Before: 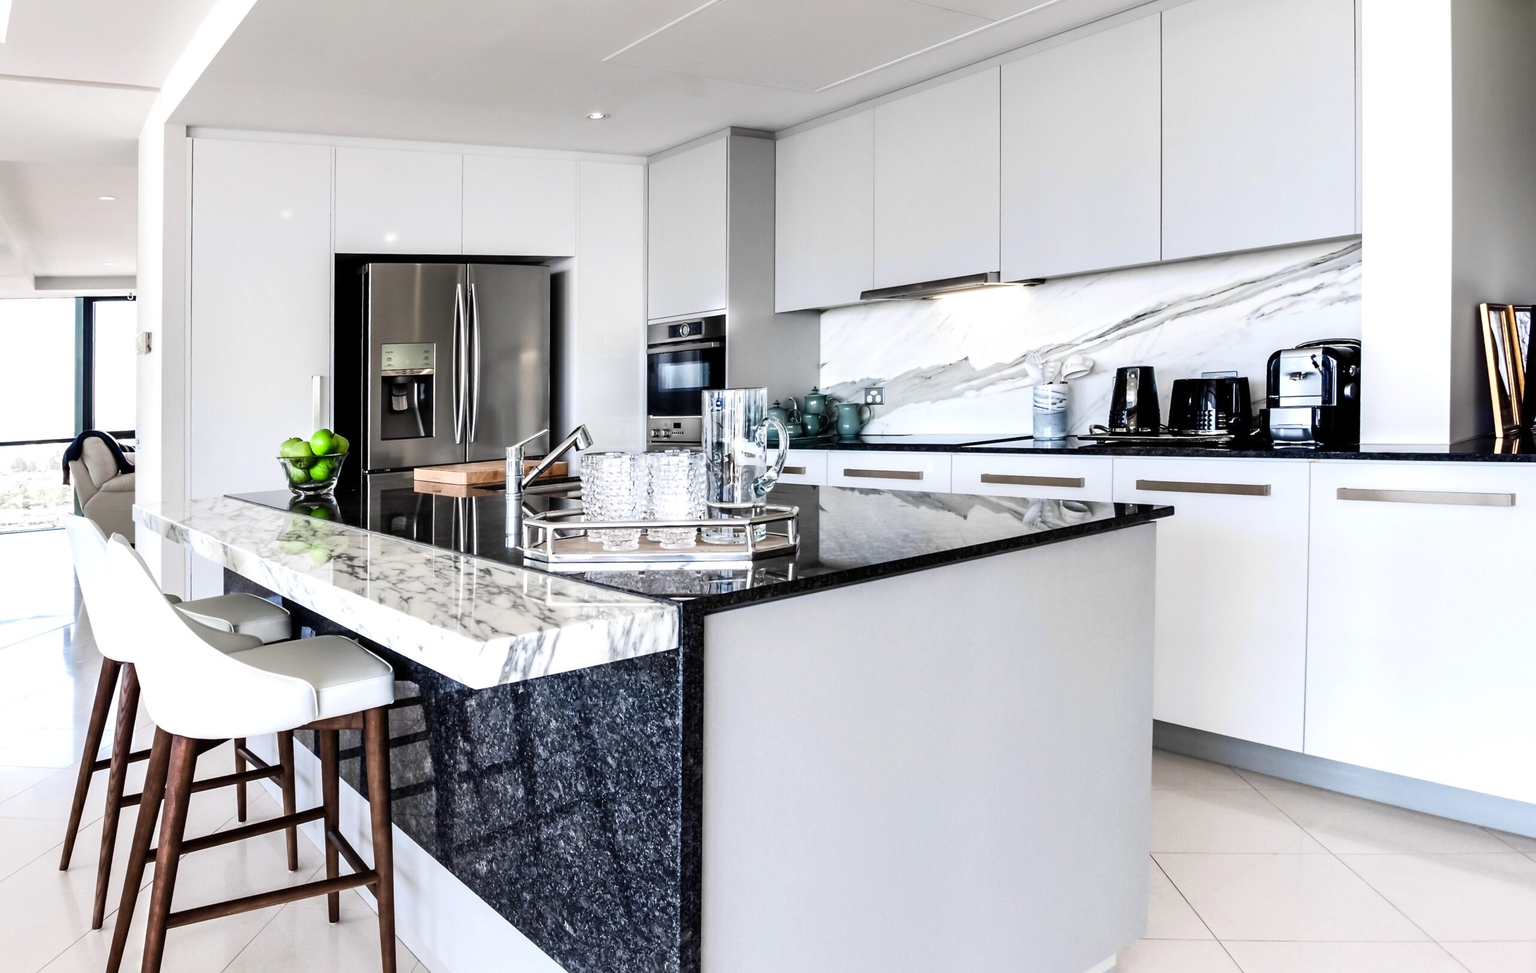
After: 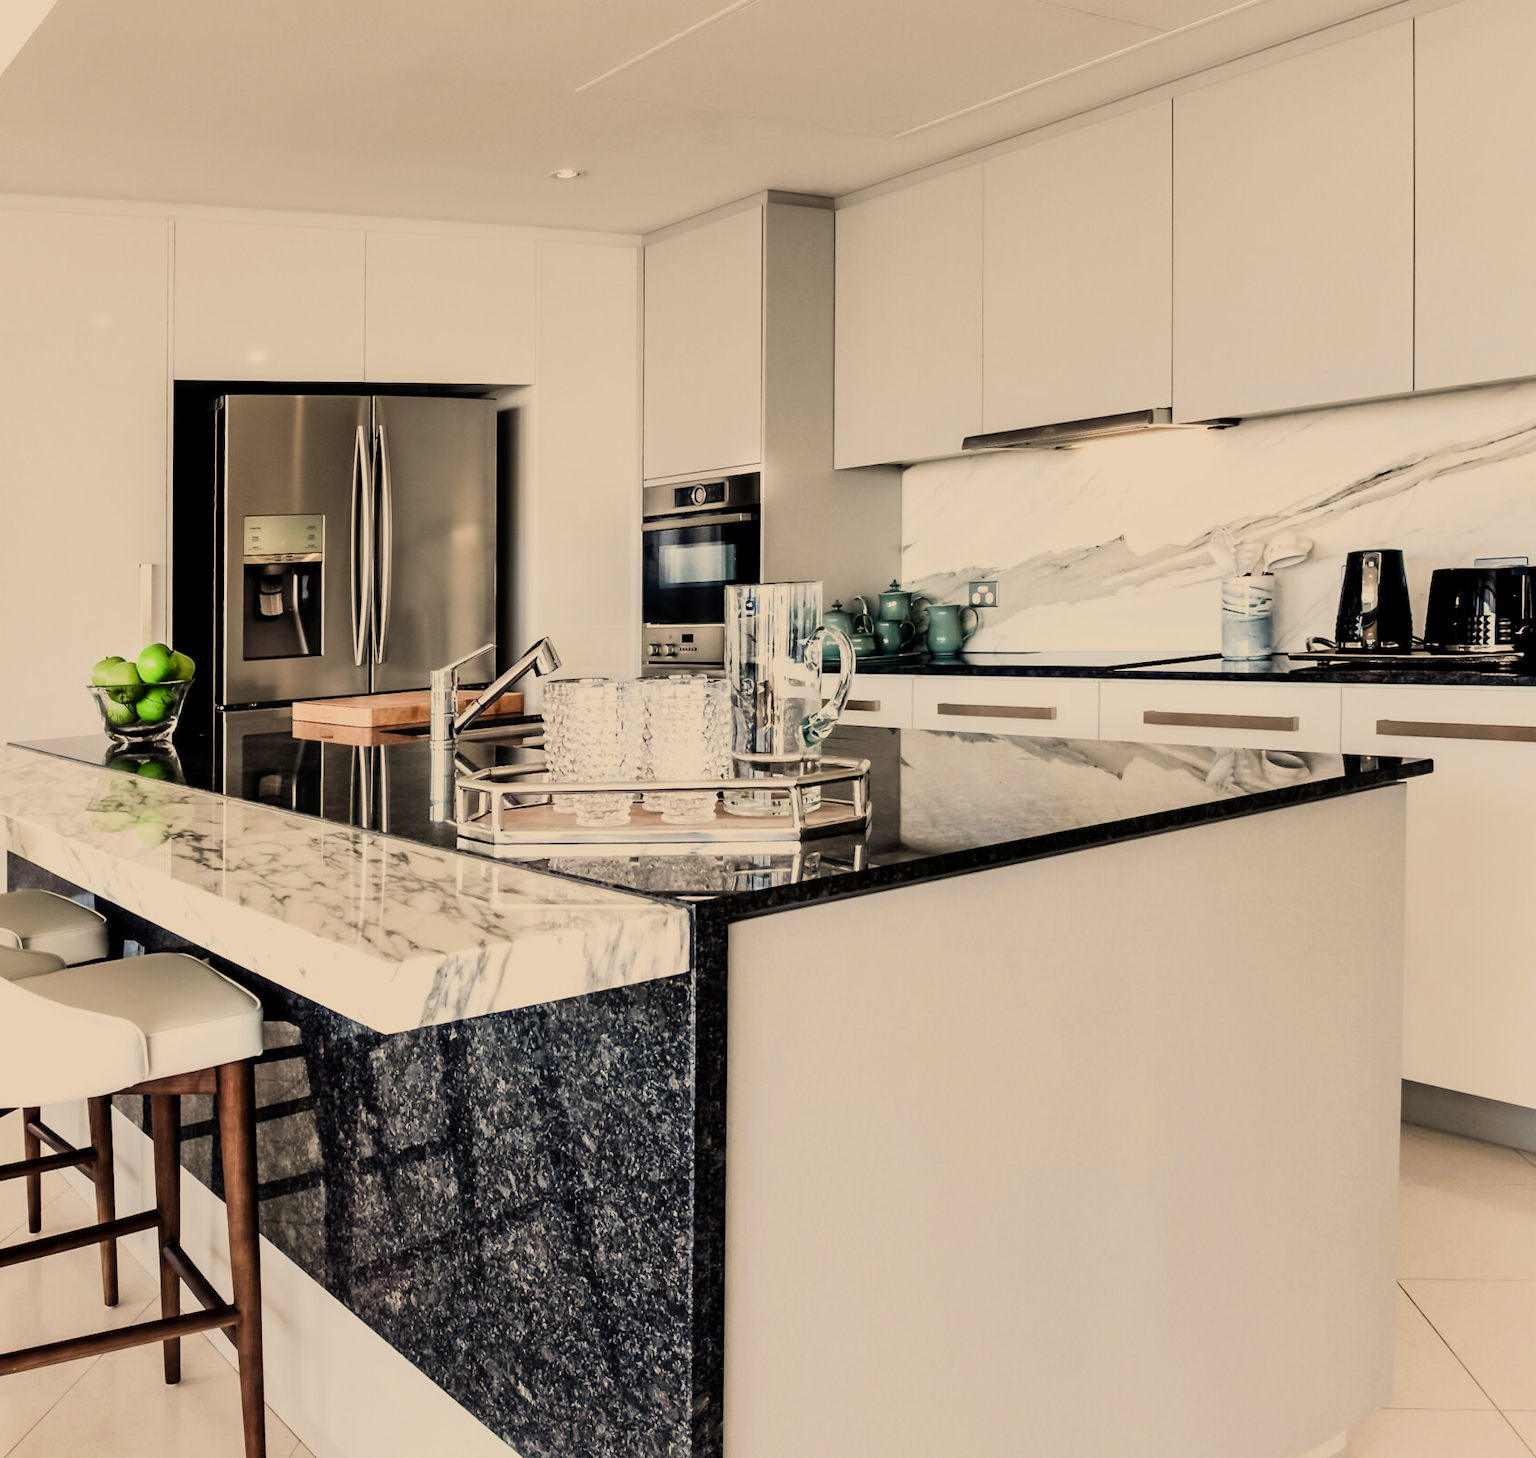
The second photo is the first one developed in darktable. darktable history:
crop and rotate: left 14.292%, right 19.041%
filmic rgb: black relative exposure -16 EV, white relative exposure 4.97 EV, hardness 6.25
white balance: red 1.138, green 0.996, blue 0.812
